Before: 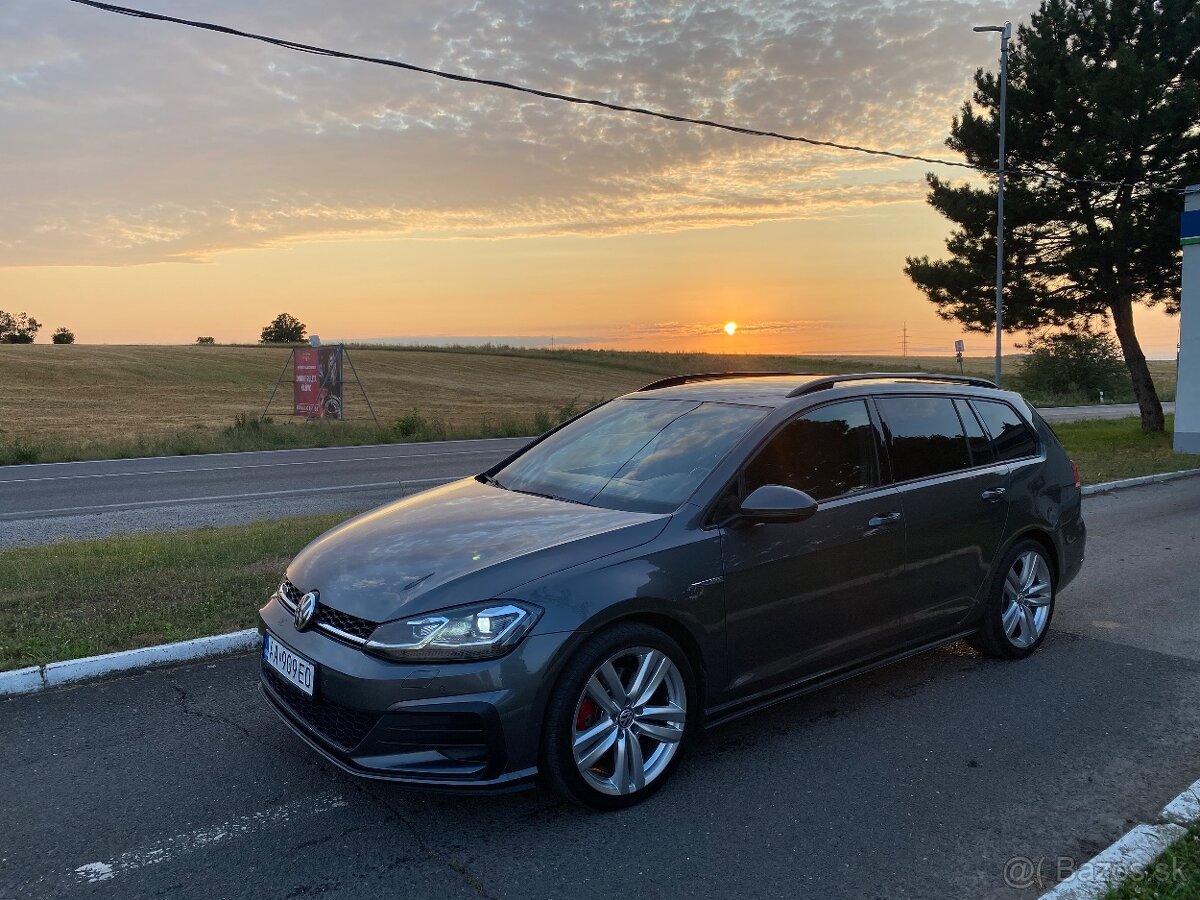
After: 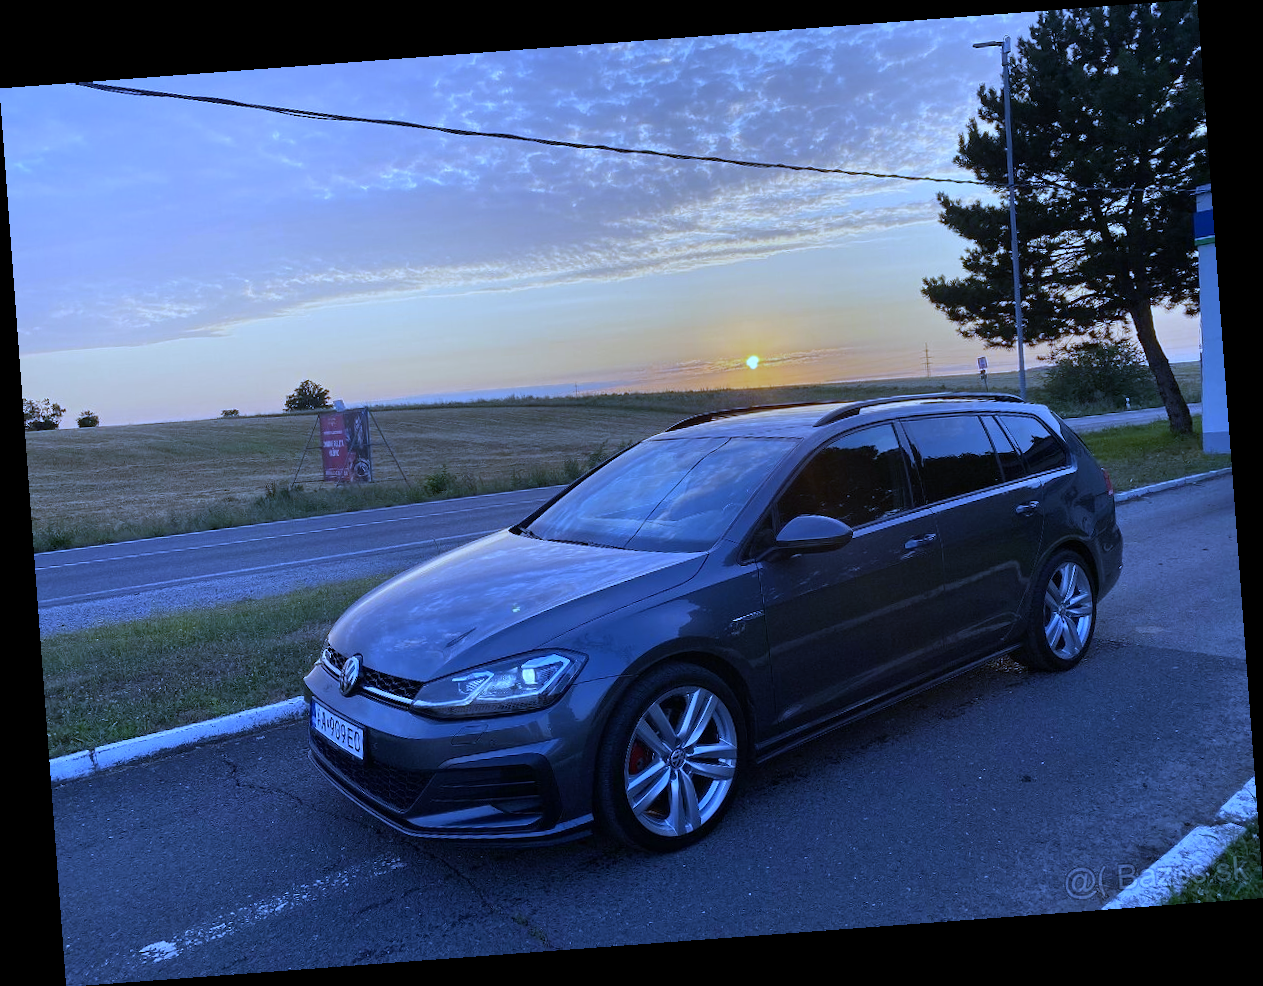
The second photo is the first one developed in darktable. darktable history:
white balance: red 0.766, blue 1.537
rotate and perspective: rotation -4.25°, automatic cropping off
